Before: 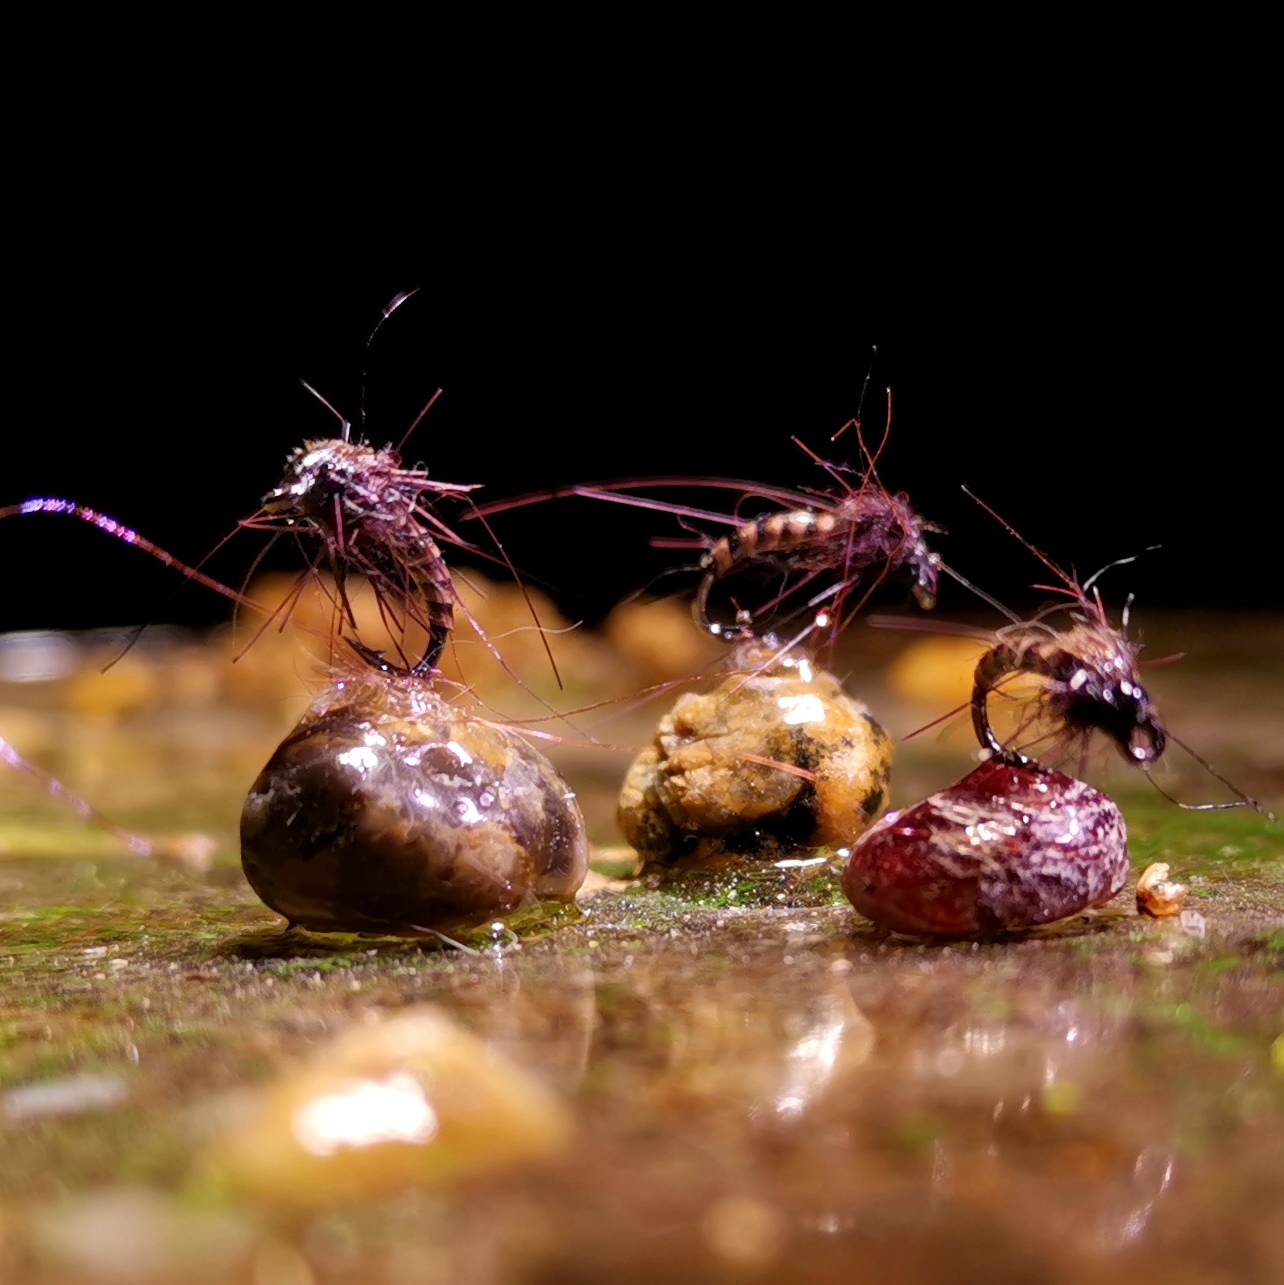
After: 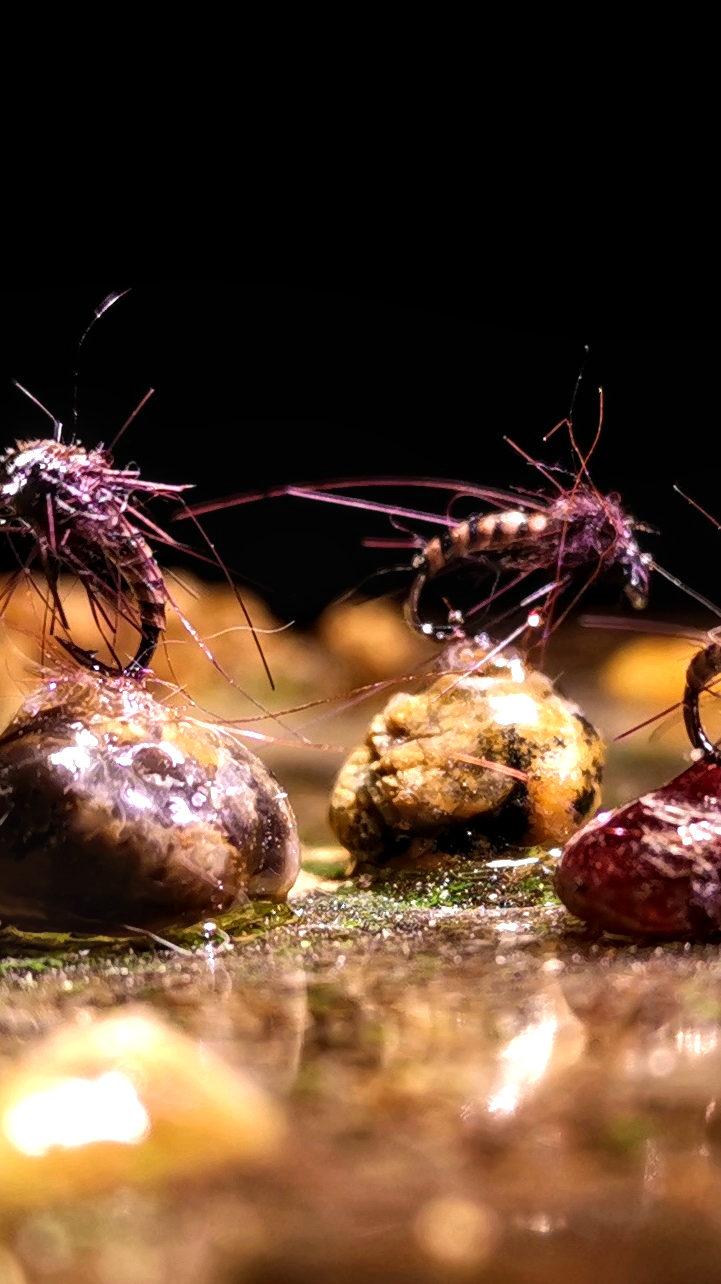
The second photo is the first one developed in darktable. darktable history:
crop and rotate: left 22.441%, right 21.357%
tone equalizer: -8 EV -0.717 EV, -7 EV -0.739 EV, -6 EV -0.589 EV, -5 EV -0.417 EV, -3 EV 0.387 EV, -2 EV 0.6 EV, -1 EV 0.699 EV, +0 EV 0.733 EV, edges refinement/feathering 500, mask exposure compensation -1.57 EV, preserve details no
local contrast: on, module defaults
